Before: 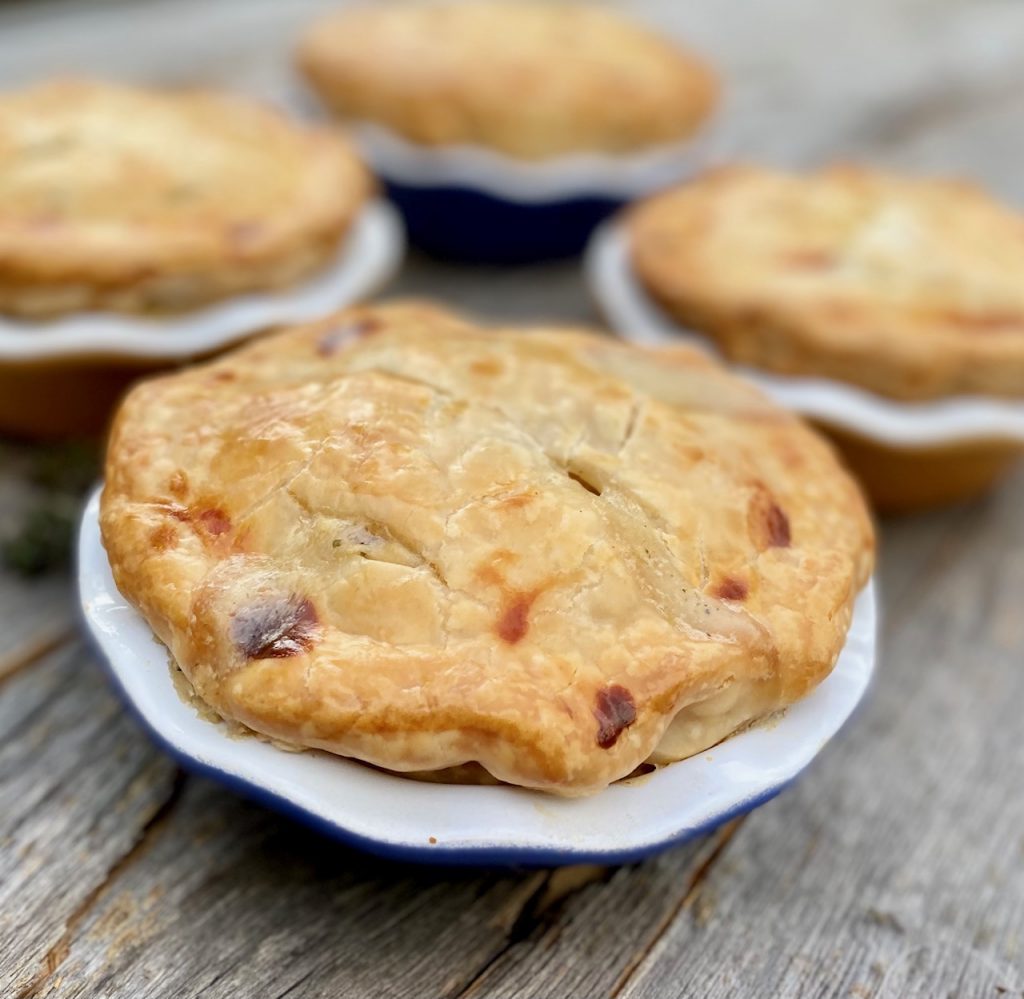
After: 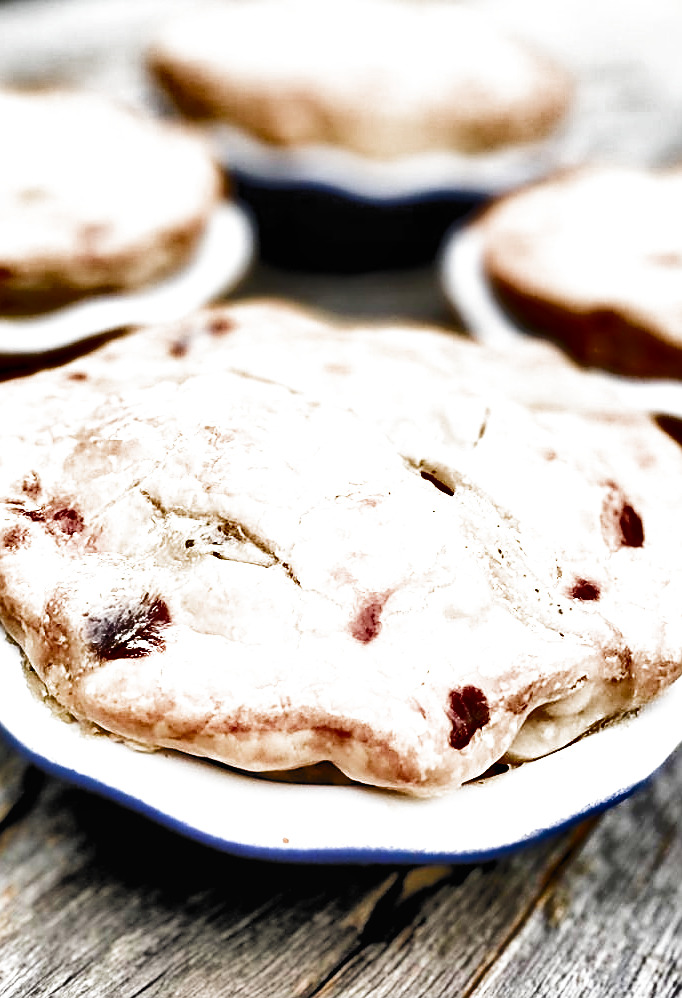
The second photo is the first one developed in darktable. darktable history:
contrast brightness saturation: contrast 0.096, brightness 0.309, saturation 0.138
crop and rotate: left 14.391%, right 18.965%
shadows and highlights: shadows 19.23, highlights -85.28, soften with gaussian
sharpen: on, module defaults
filmic rgb: black relative exposure -3.57 EV, white relative exposure 2.26 EV, threshold 3.01 EV, hardness 3.4, color science v4 (2020), enable highlight reconstruction true
exposure: exposure 0.632 EV, compensate highlight preservation false
color zones: mix 30.28%
color balance rgb: perceptual saturation grading › global saturation 0.39%, perceptual brilliance grading › mid-tones 10.982%, perceptual brilliance grading › shadows 14.772%
